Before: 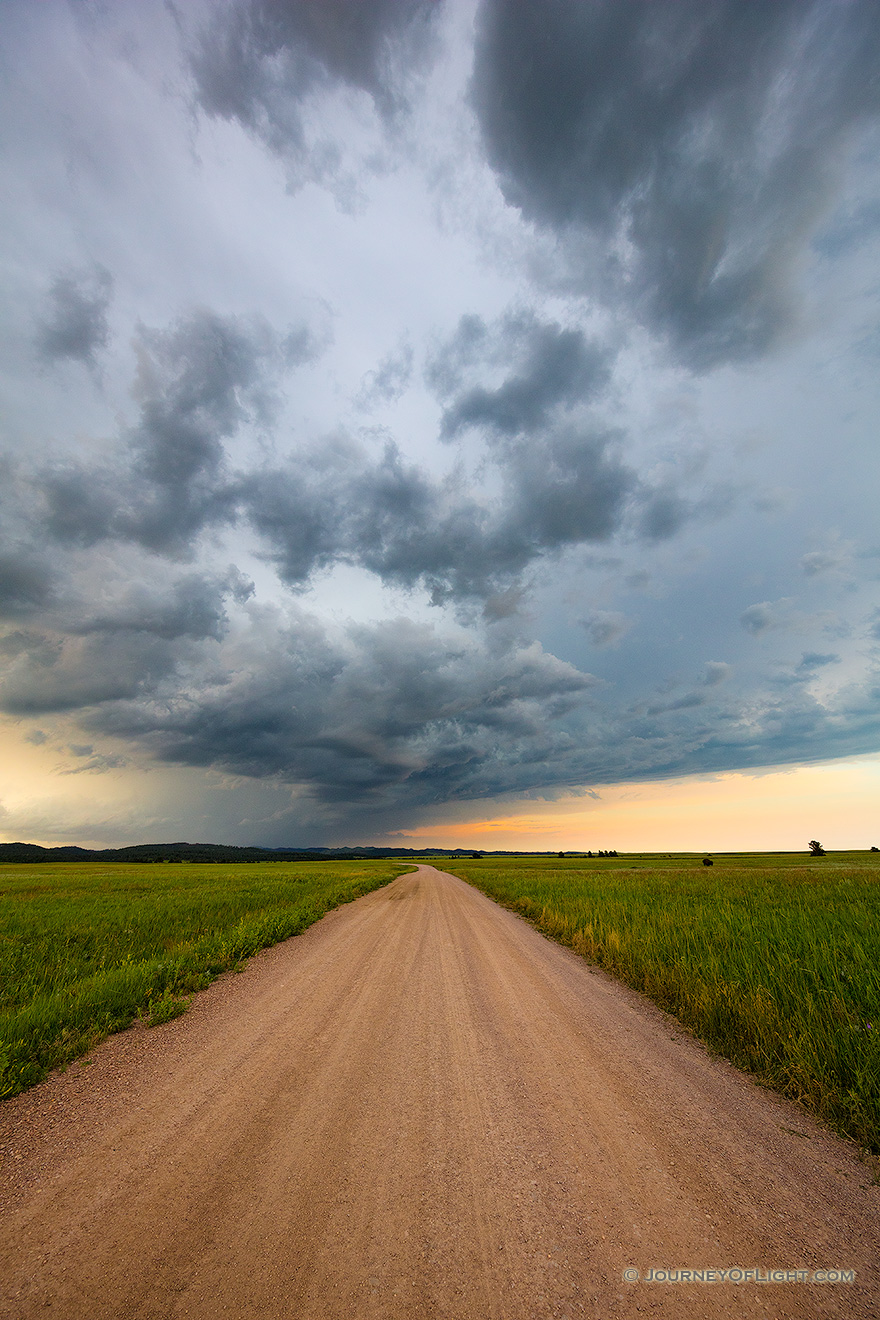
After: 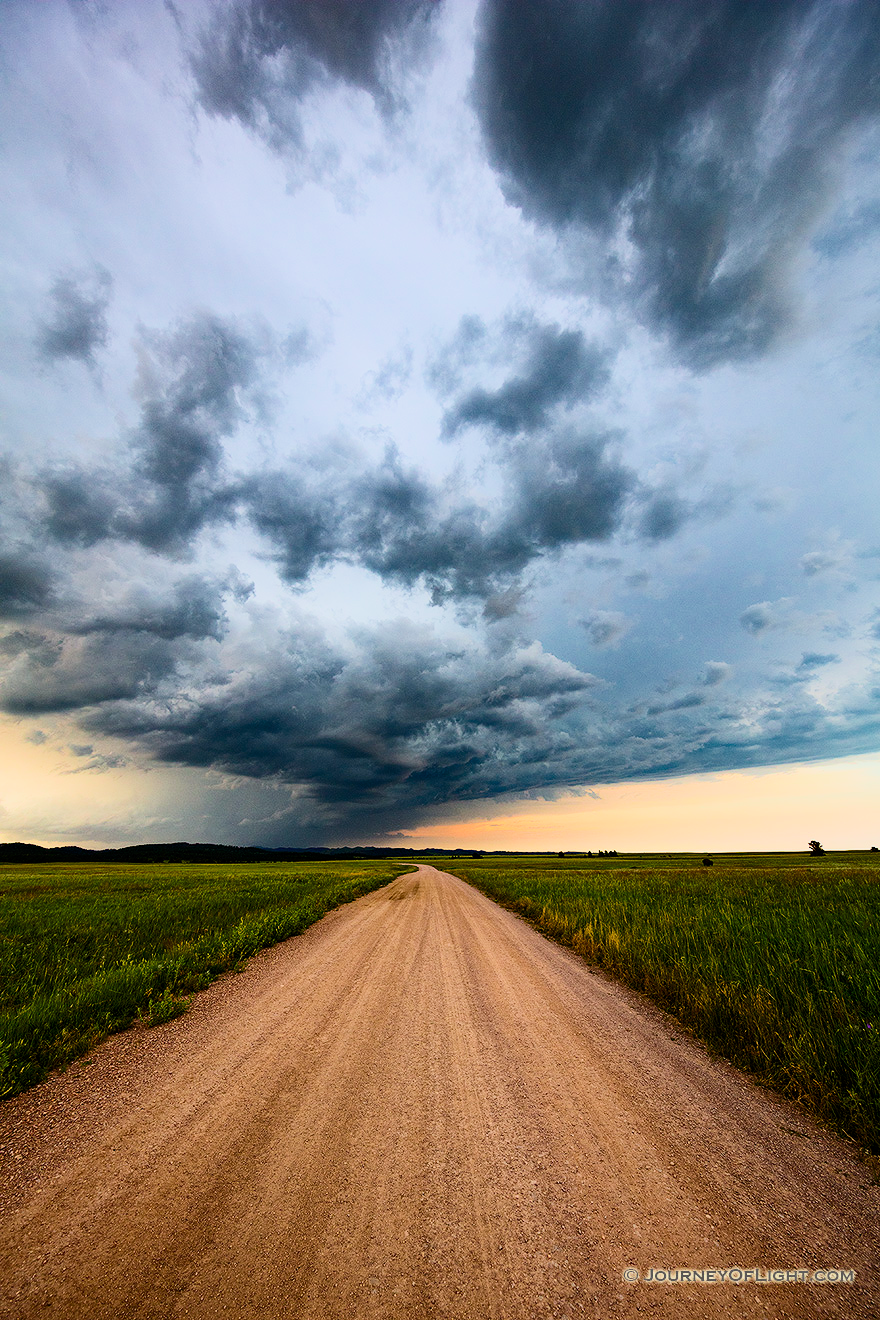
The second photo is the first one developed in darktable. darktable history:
contrast brightness saturation: contrast 0.405, brightness 0.053, saturation 0.259
filmic rgb: black relative exposure -7.65 EV, white relative exposure 4.56 EV, hardness 3.61, add noise in highlights 0, color science v3 (2019), use custom middle-gray values true, contrast in highlights soft
haze removal: adaptive false
